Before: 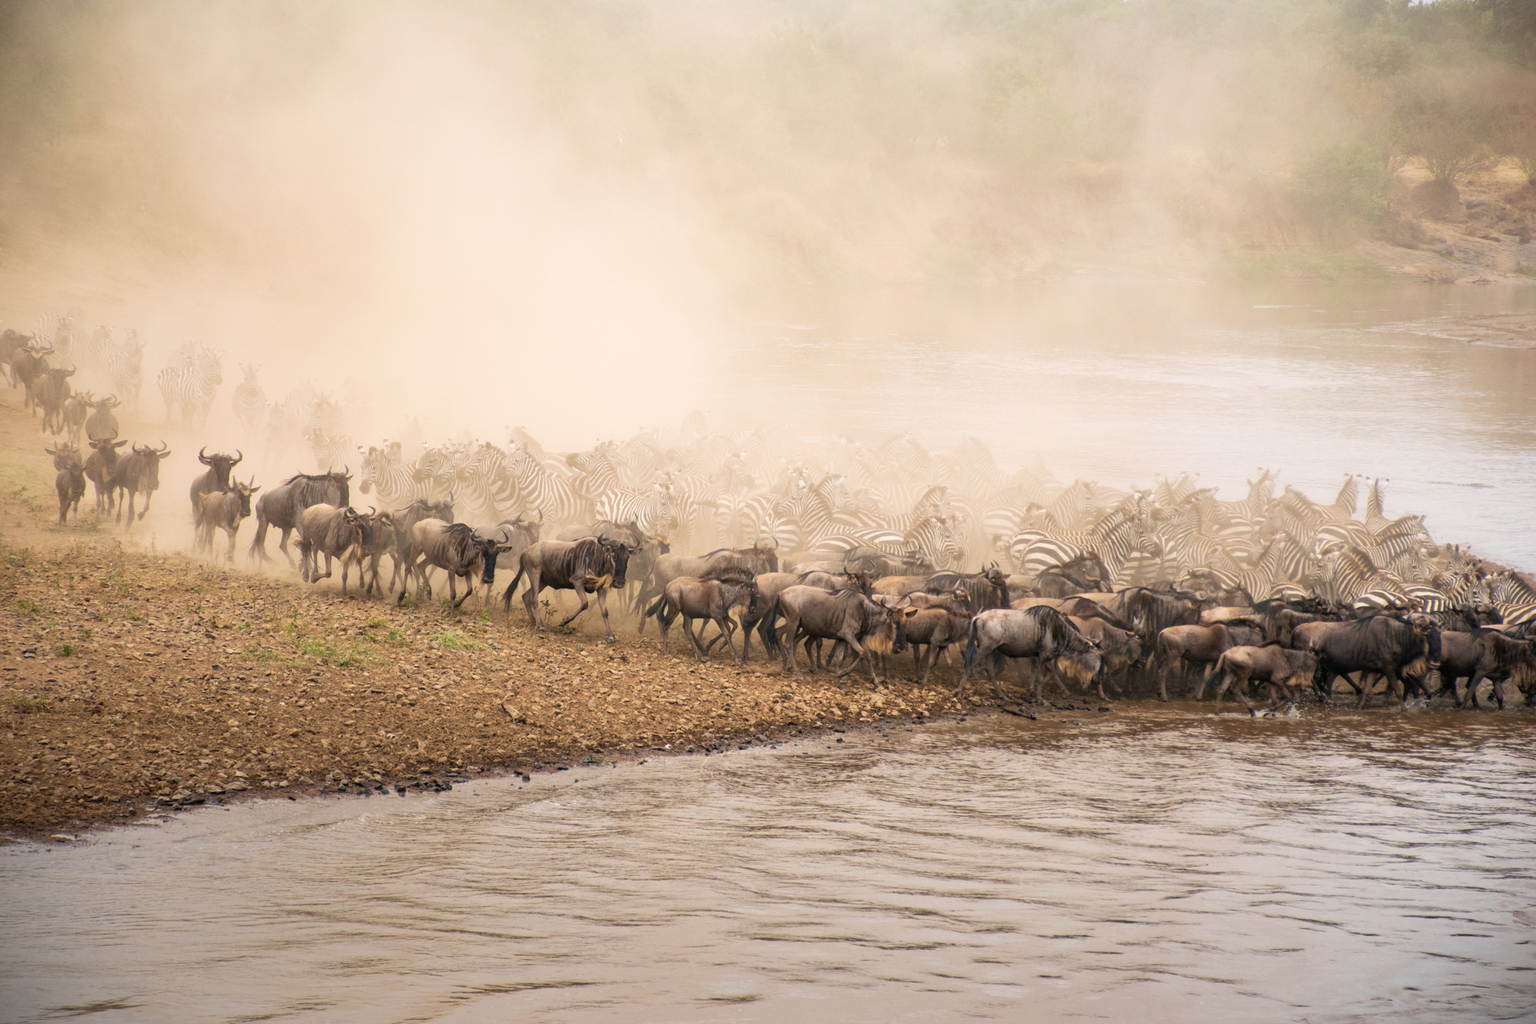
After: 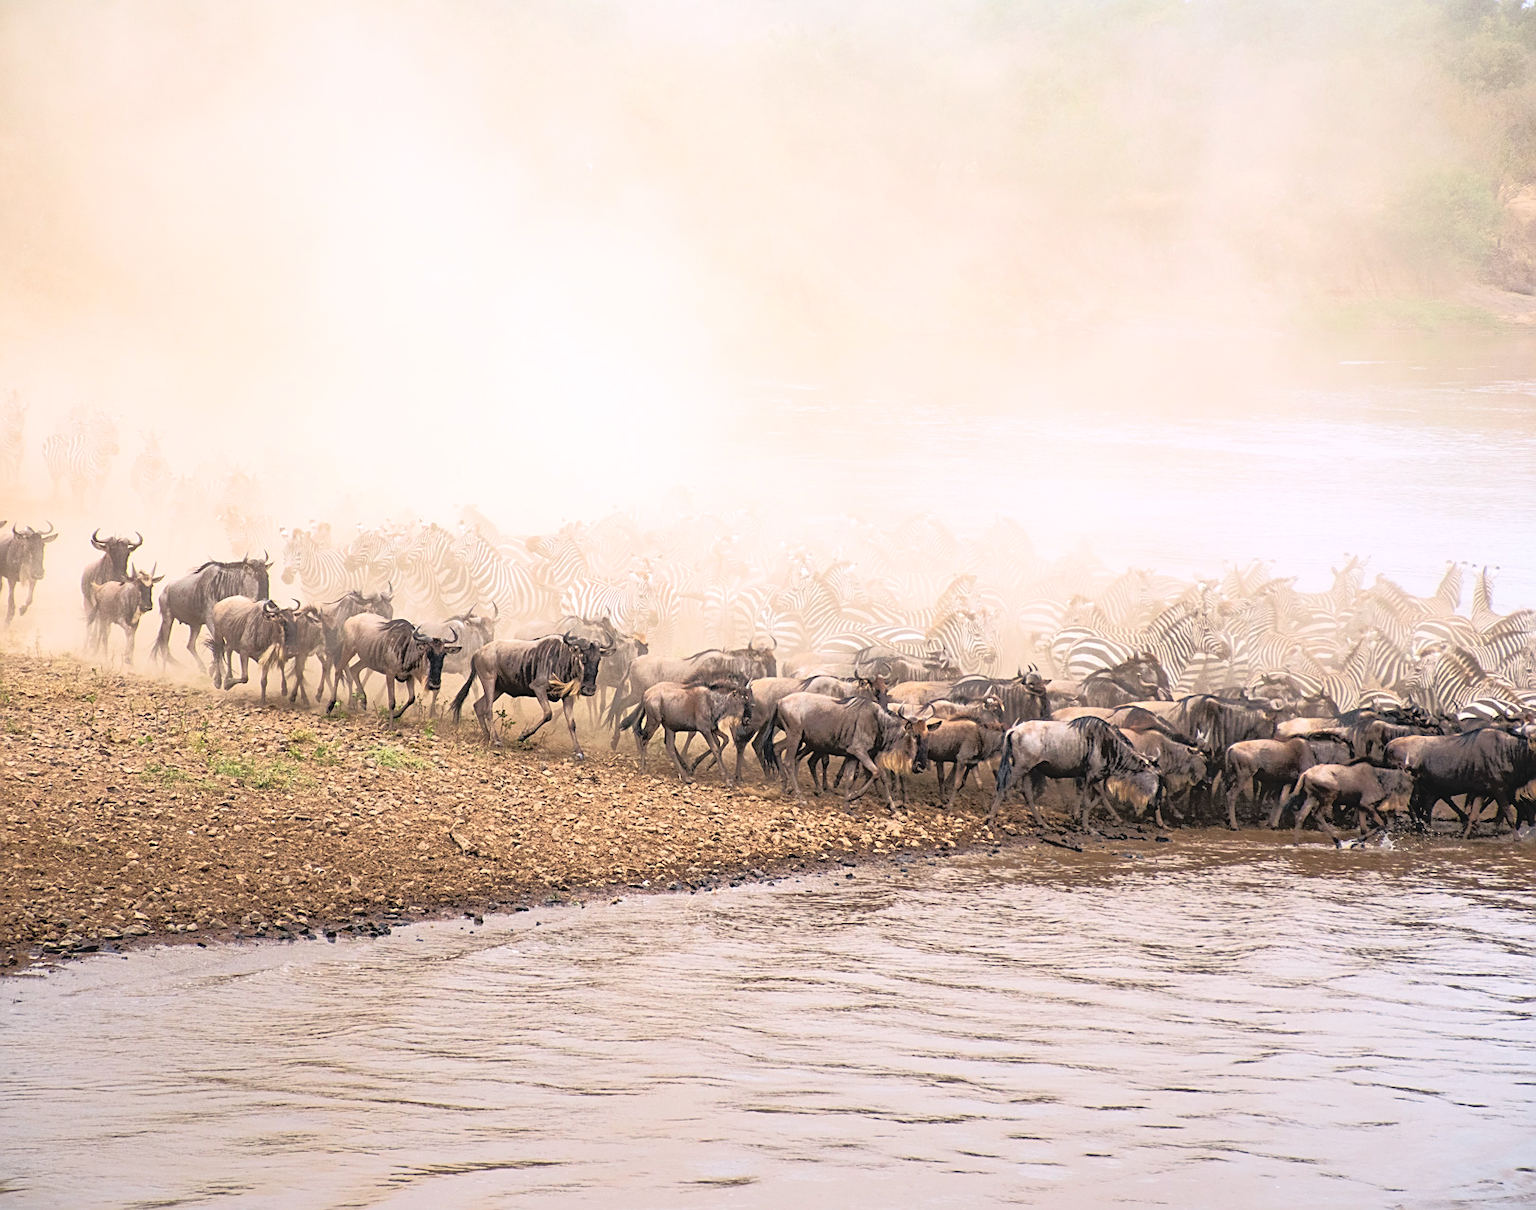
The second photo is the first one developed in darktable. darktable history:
crop: left 7.958%, right 7.493%
contrast brightness saturation: contrast -0.112
sharpen: amount 0.59
shadows and highlights: shadows 1.79, highlights 40.34
exposure: black level correction 0, exposure 0.5 EV, compensate highlight preservation false
tone equalizer: -8 EV -1.87 EV, -7 EV -1.18 EV, -6 EV -1.61 EV, edges refinement/feathering 500, mask exposure compensation -1.57 EV, preserve details no
color calibration: illuminant as shot in camera, x 0.358, y 0.373, temperature 4628.91 K
